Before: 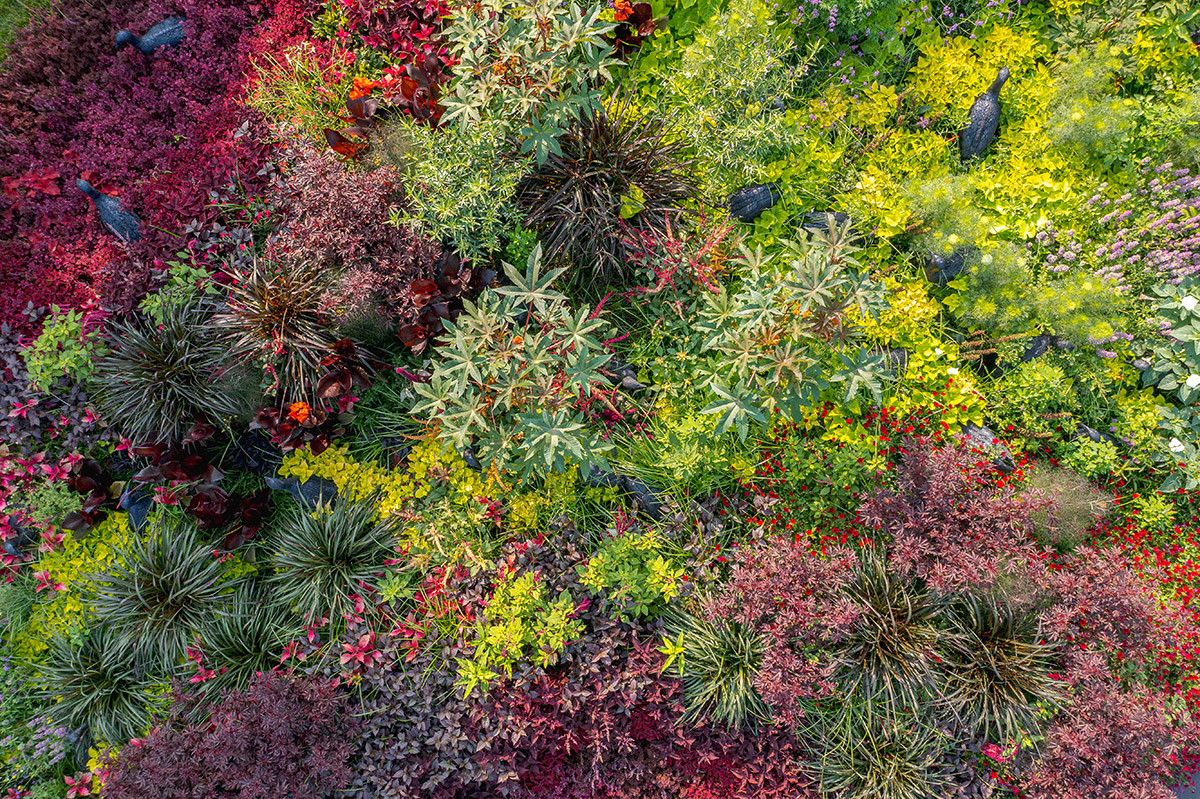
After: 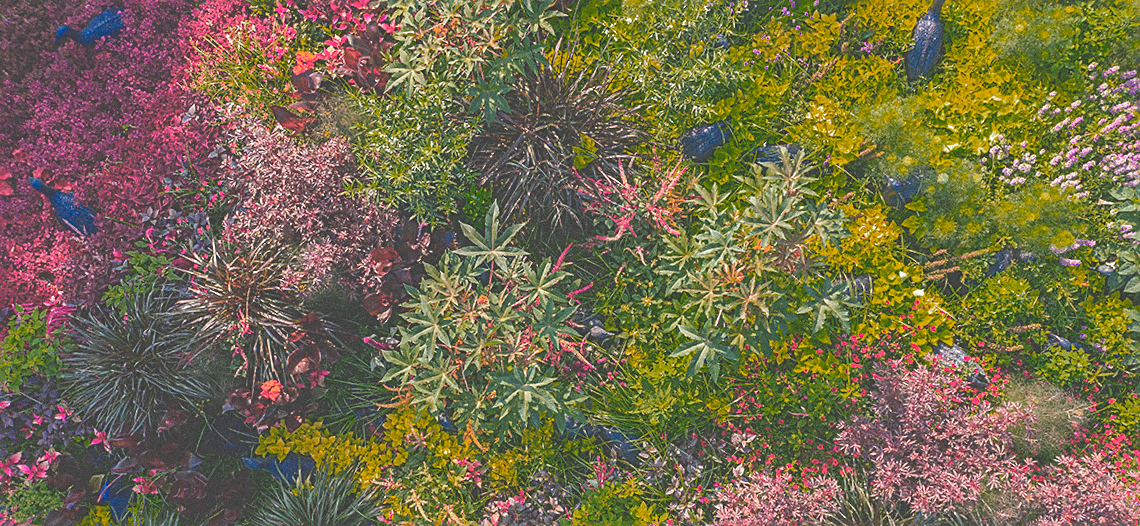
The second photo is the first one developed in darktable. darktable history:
sharpen: on, module defaults
crop: bottom 24.988%
grain: coarseness 0.09 ISO
exposure: black level correction -0.062, exposure -0.05 EV, compensate highlight preservation false
rotate and perspective: rotation -5°, crop left 0.05, crop right 0.952, crop top 0.11, crop bottom 0.89
color zones: curves: ch0 [(0, 0.553) (0.123, 0.58) (0.23, 0.419) (0.468, 0.155) (0.605, 0.132) (0.723, 0.063) (0.833, 0.172) (0.921, 0.468)]; ch1 [(0.025, 0.645) (0.229, 0.584) (0.326, 0.551) (0.537, 0.446) (0.599, 0.911) (0.708, 1) (0.805, 0.944)]; ch2 [(0.086, 0.468) (0.254, 0.464) (0.638, 0.564) (0.702, 0.592) (0.768, 0.564)]
